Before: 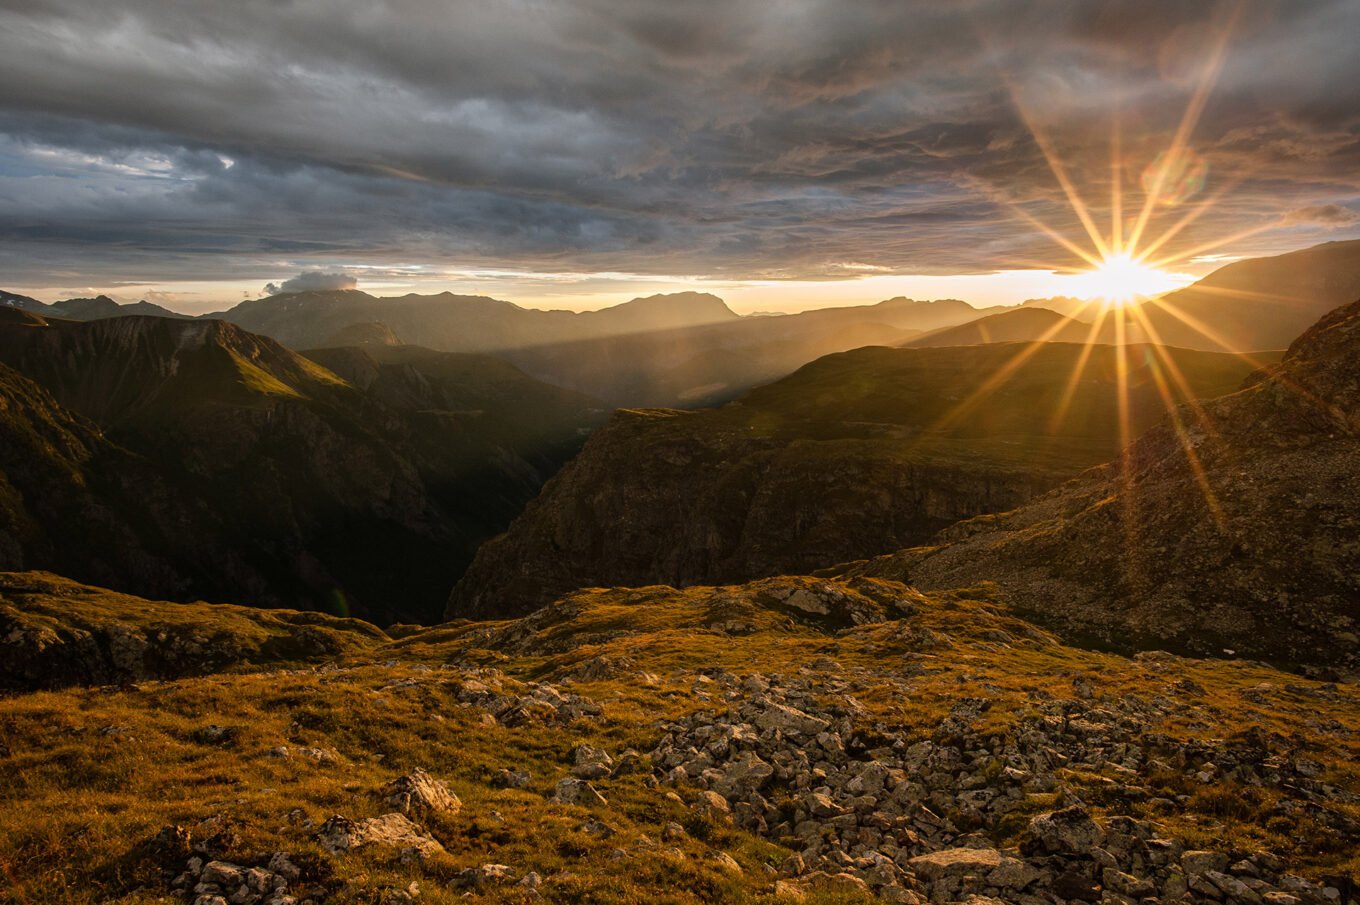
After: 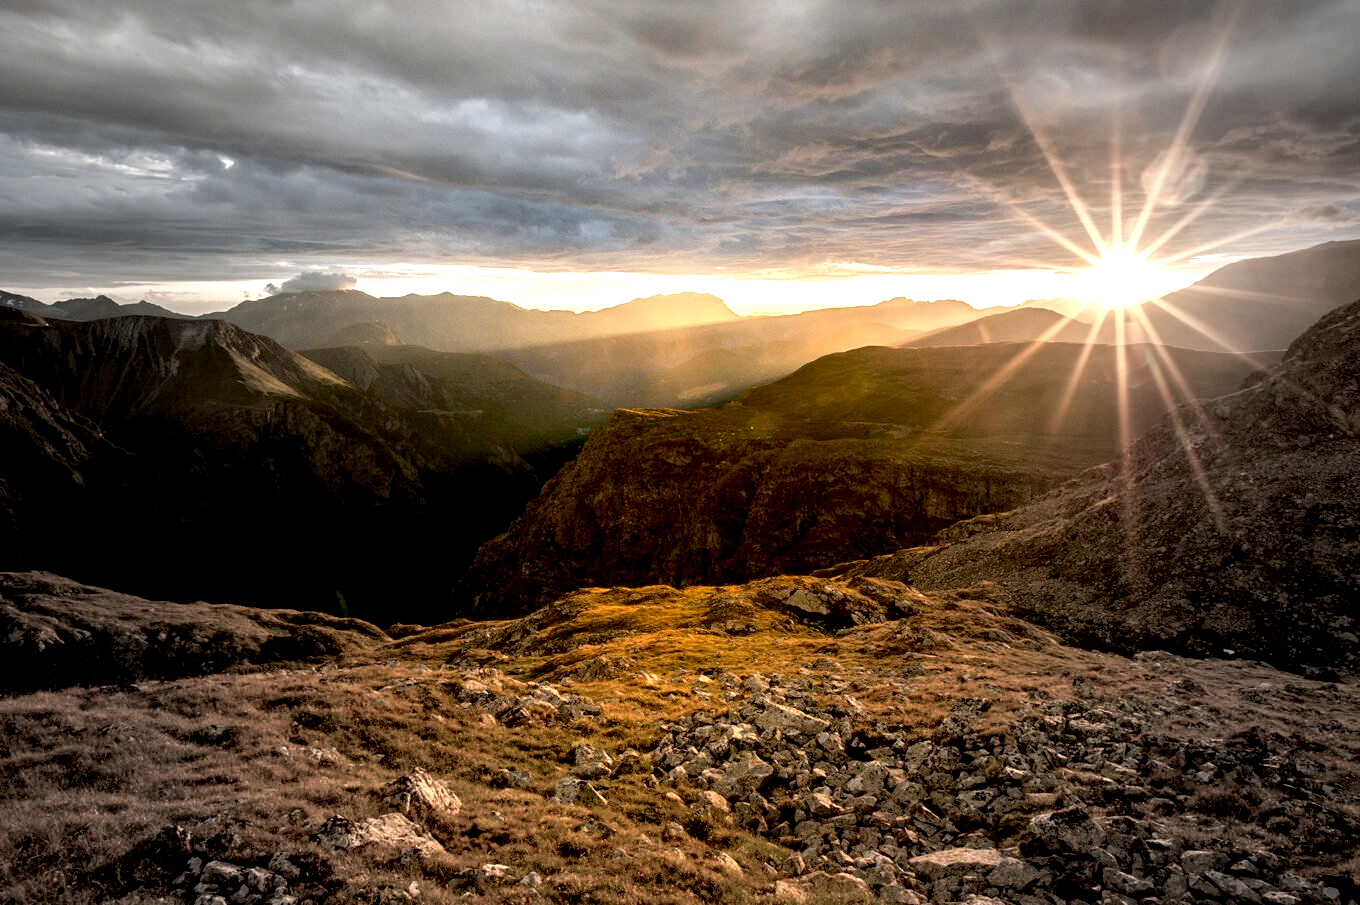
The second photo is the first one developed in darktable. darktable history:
exposure: black level correction 0.009, exposure 1.417 EV, compensate exposure bias true, compensate highlight preservation false
vignetting: fall-off start 16.58%, fall-off radius 98.94%, brightness -0.443, saturation -0.69, width/height ratio 0.723
